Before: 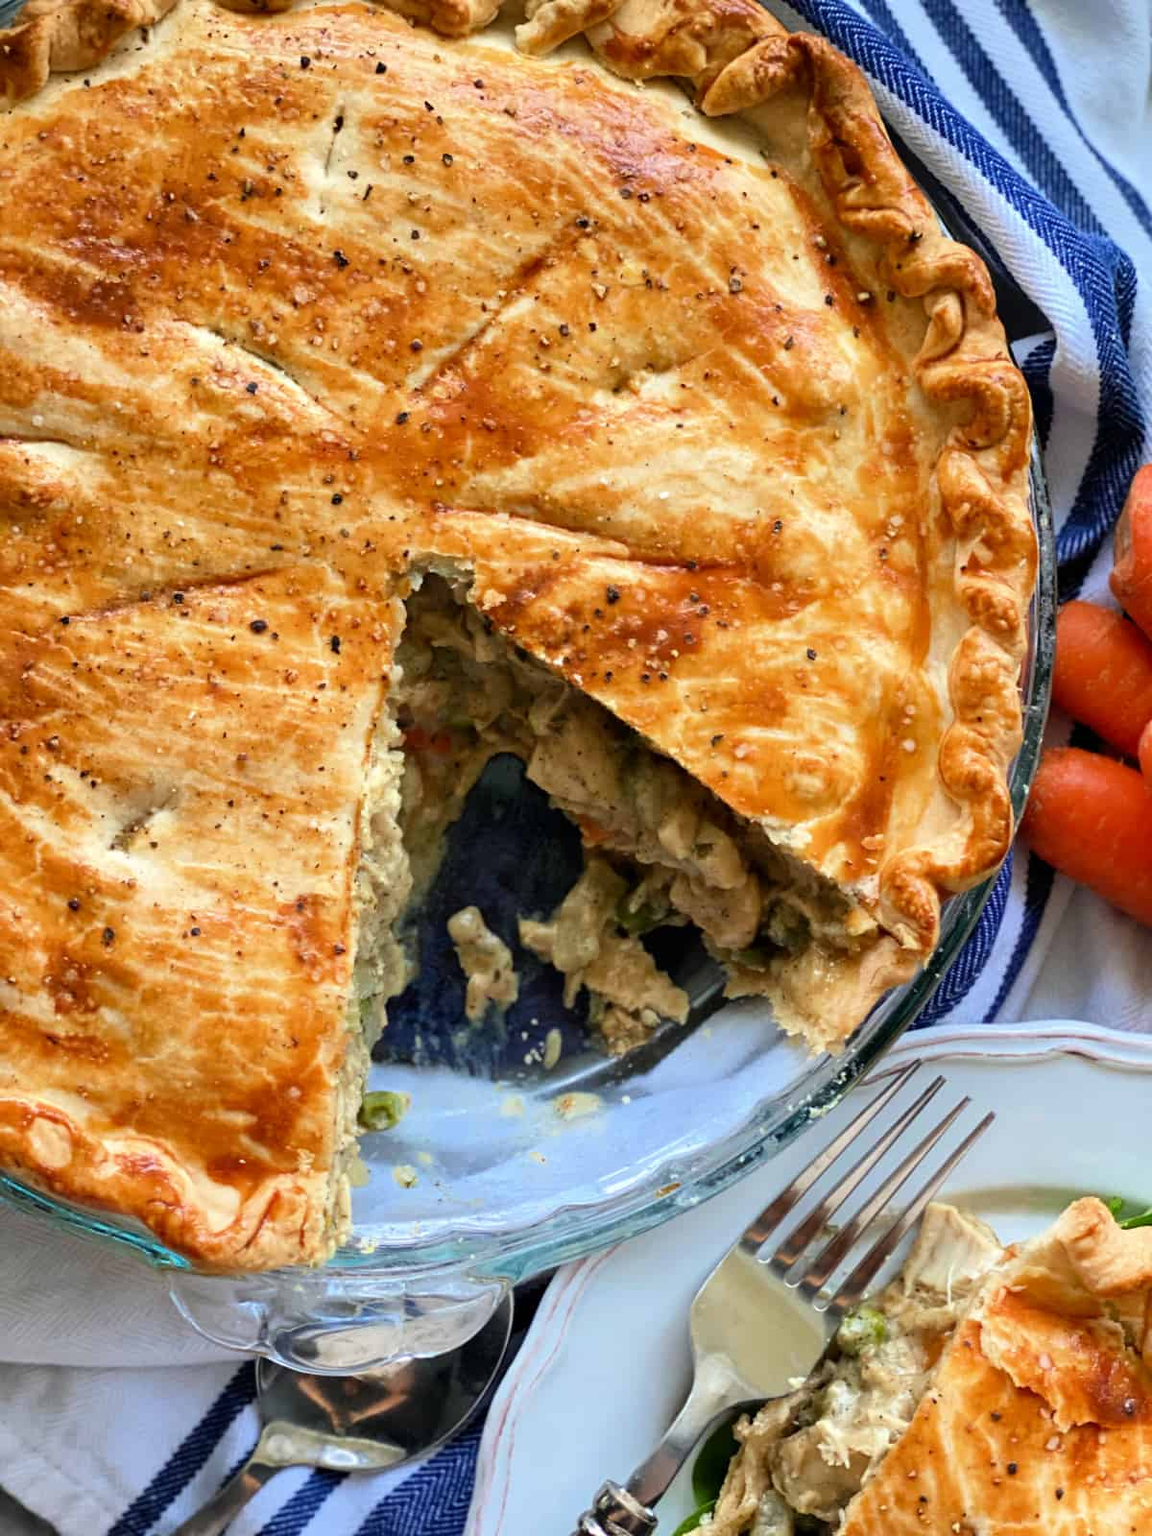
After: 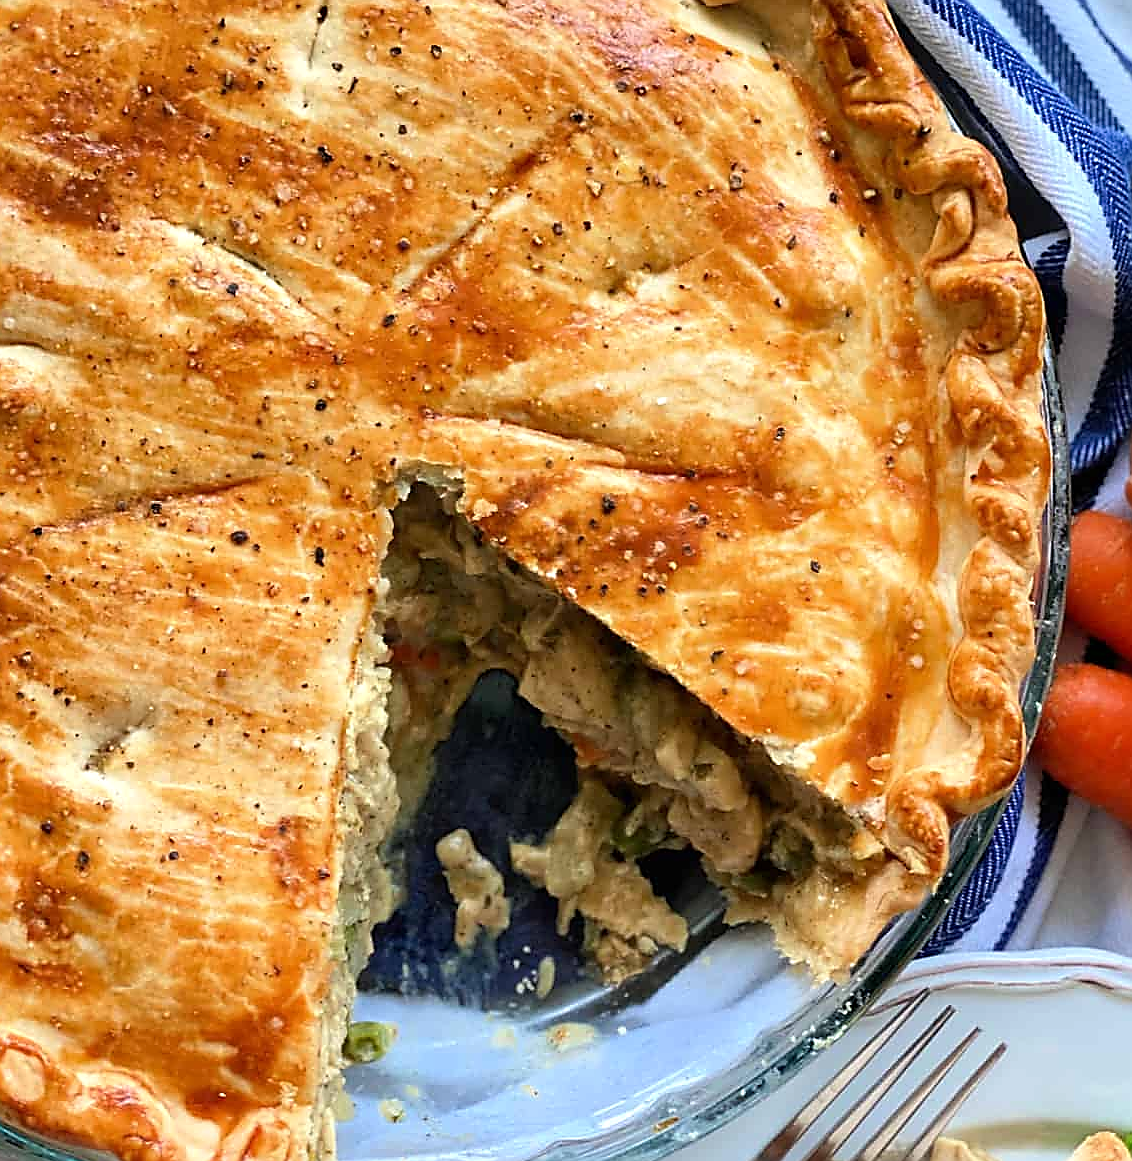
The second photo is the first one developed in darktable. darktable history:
sharpen: radius 1.415, amount 1.26, threshold 0.85
crop: left 2.557%, top 7.219%, right 3.08%, bottom 20.169%
exposure: exposure 0.13 EV, compensate exposure bias true, compensate highlight preservation false
tone equalizer: edges refinement/feathering 500, mask exposure compensation -1.57 EV, preserve details no
